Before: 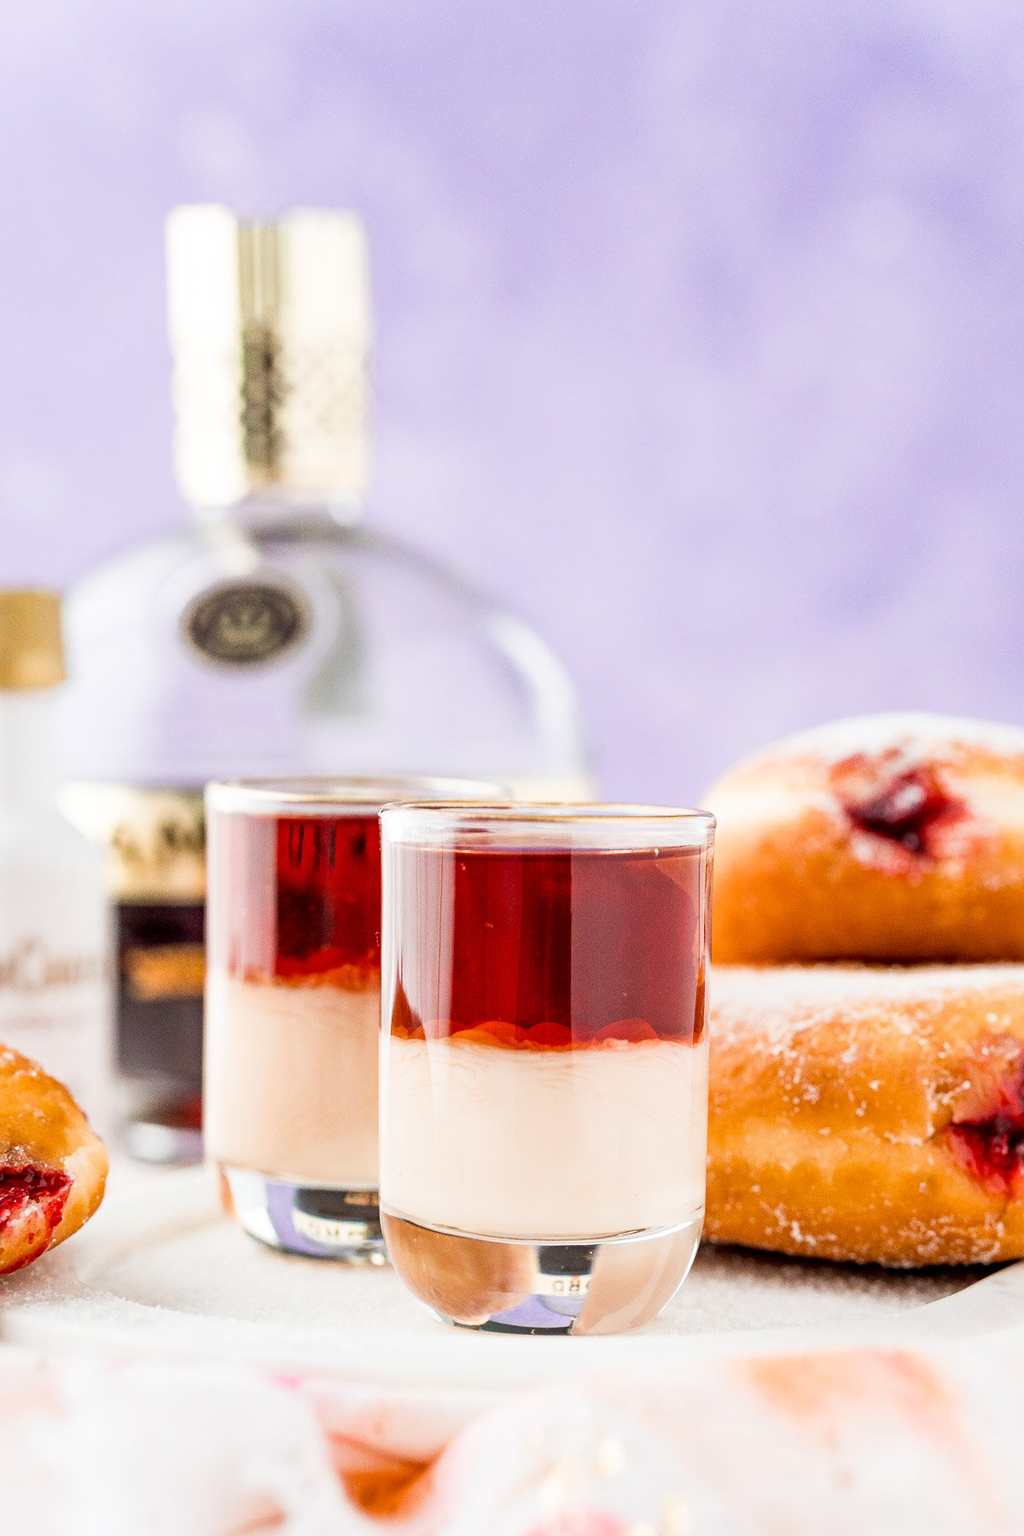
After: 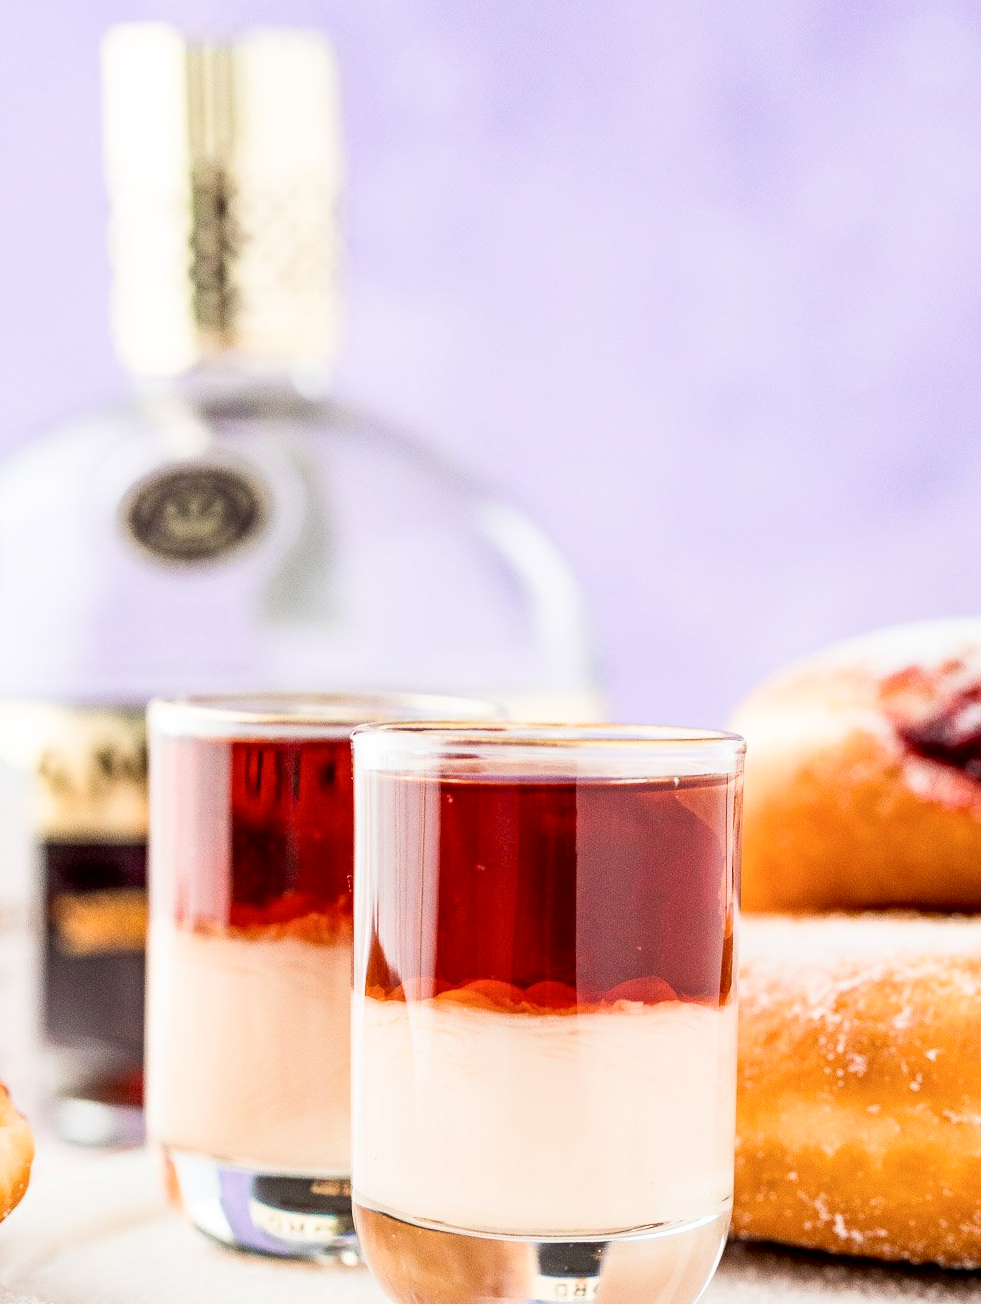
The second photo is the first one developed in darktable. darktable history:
exposure: black level correction 0.002, compensate highlight preservation false
contrast brightness saturation: contrast 0.147, brightness 0.05
crop: left 7.761%, top 12.079%, right 10.411%, bottom 15.461%
